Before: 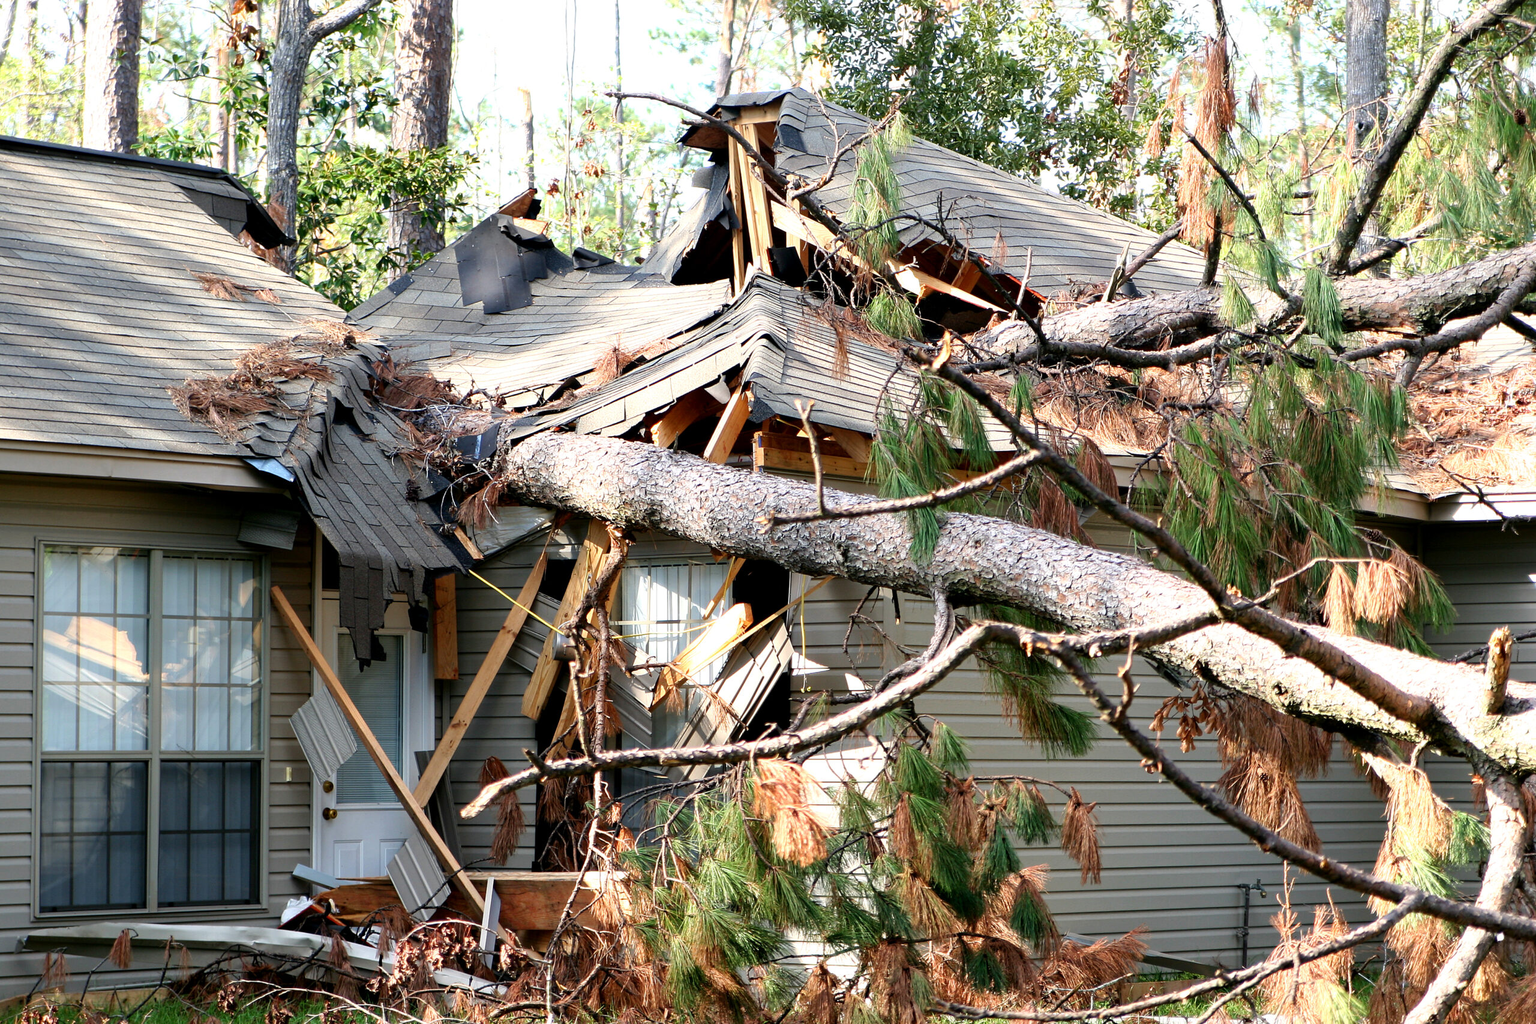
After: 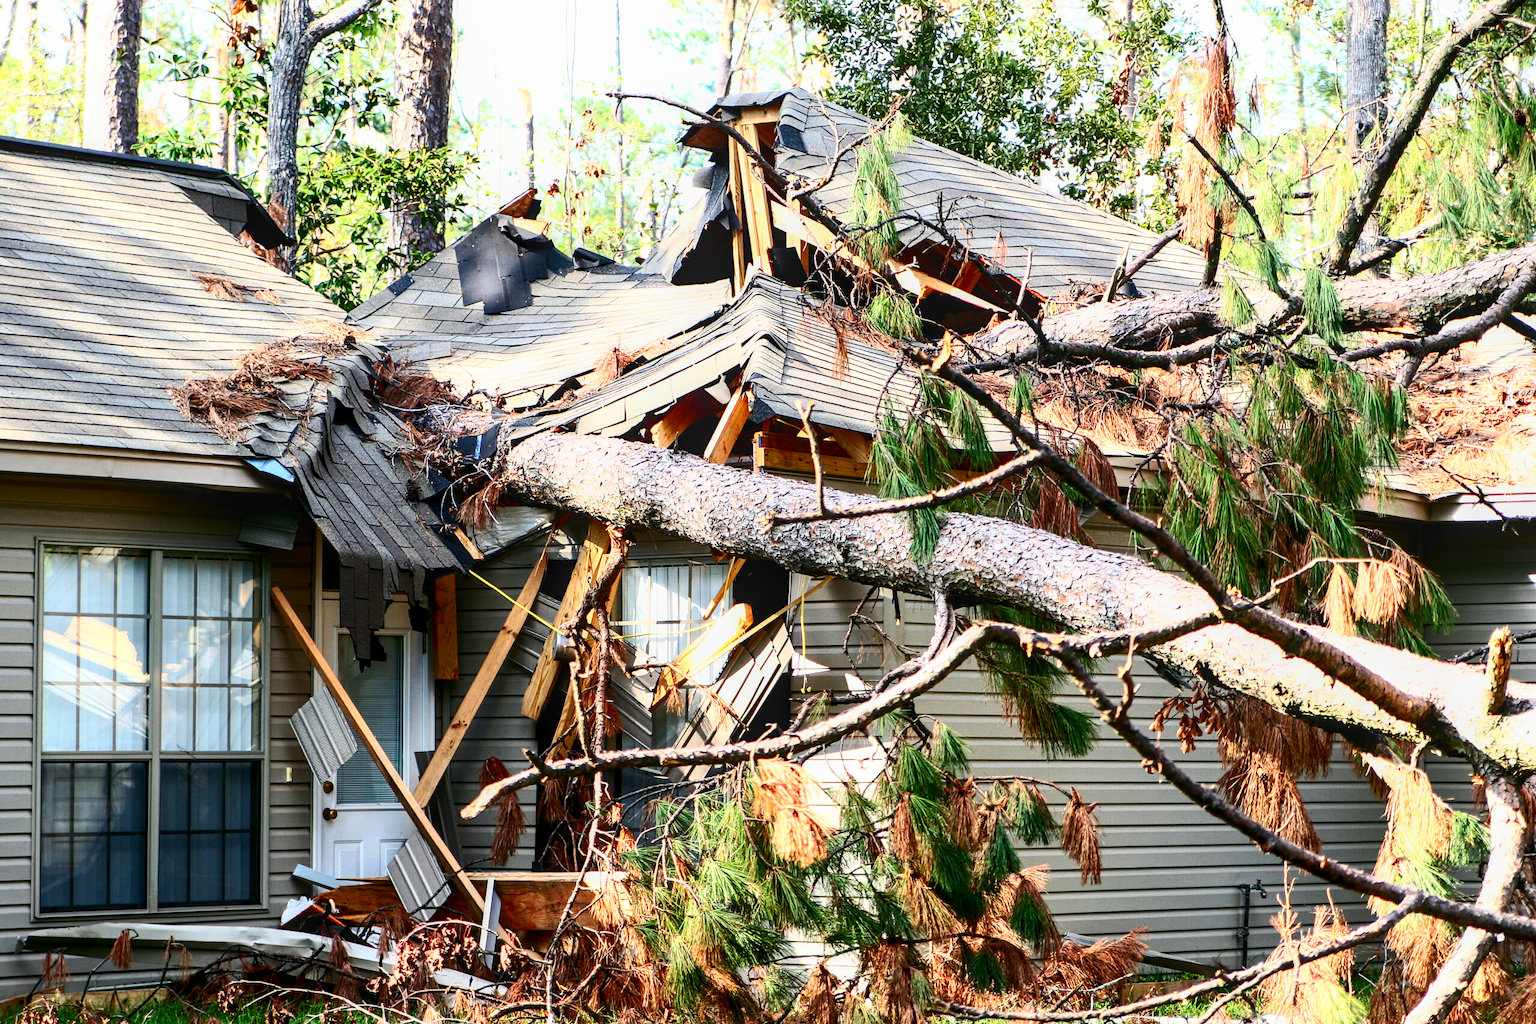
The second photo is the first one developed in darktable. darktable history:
local contrast: on, module defaults
contrast brightness saturation: contrast 0.39, brightness 0.1
color correction: saturation 1.32
